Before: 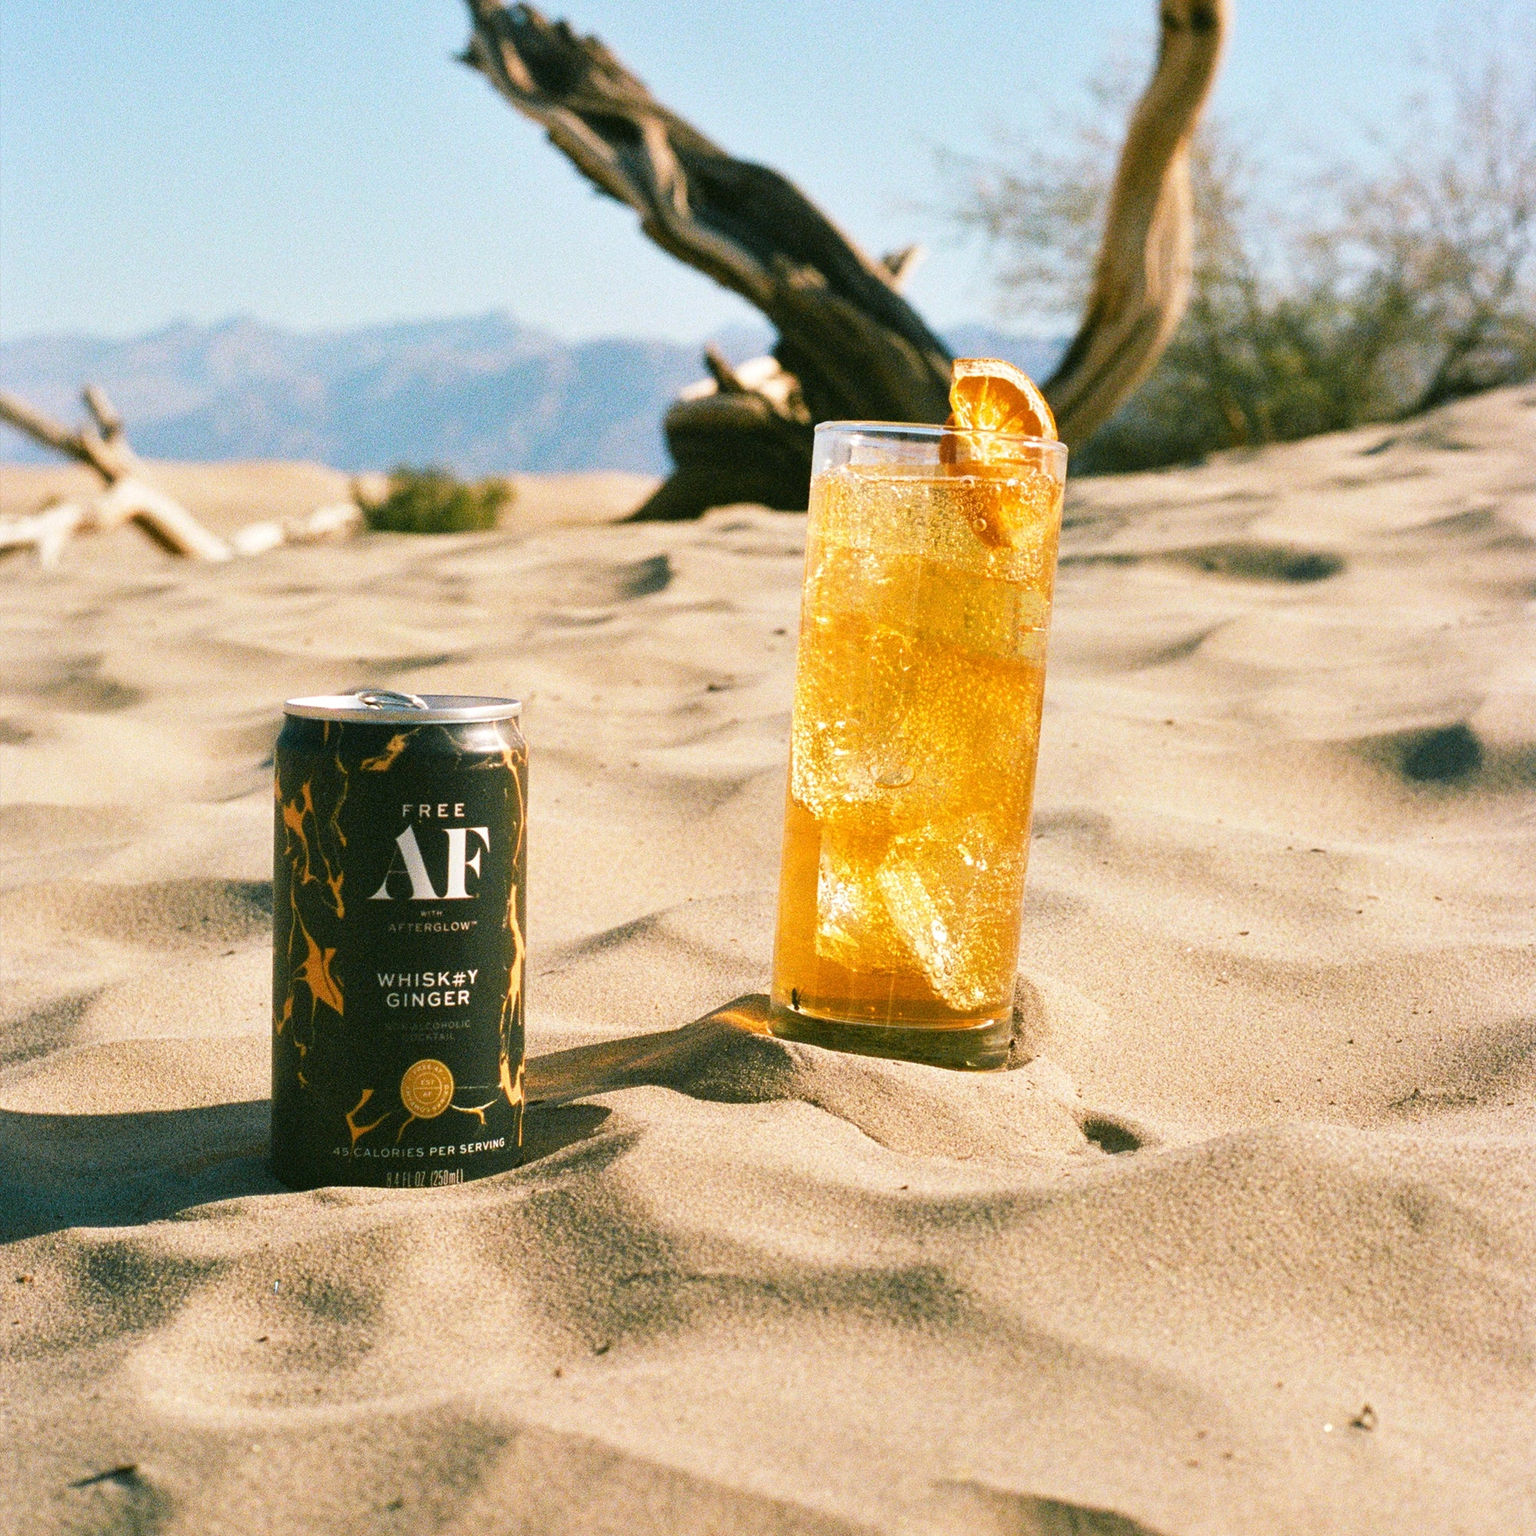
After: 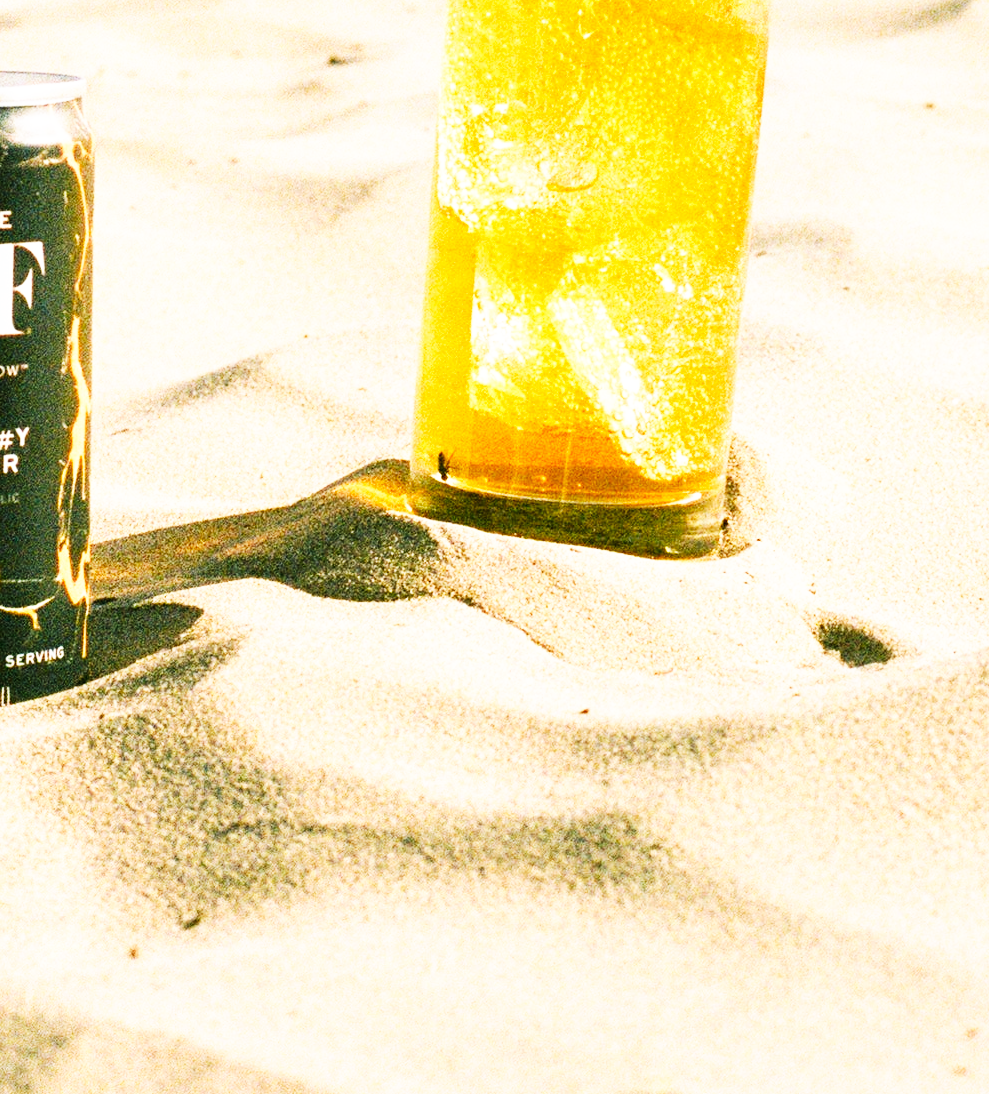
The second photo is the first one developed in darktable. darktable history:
crop: left 29.672%, top 41.786%, right 20.851%, bottom 3.487%
base curve: curves: ch0 [(0, 0) (0.007, 0.004) (0.027, 0.03) (0.046, 0.07) (0.207, 0.54) (0.442, 0.872) (0.673, 0.972) (1, 1)], preserve colors none
